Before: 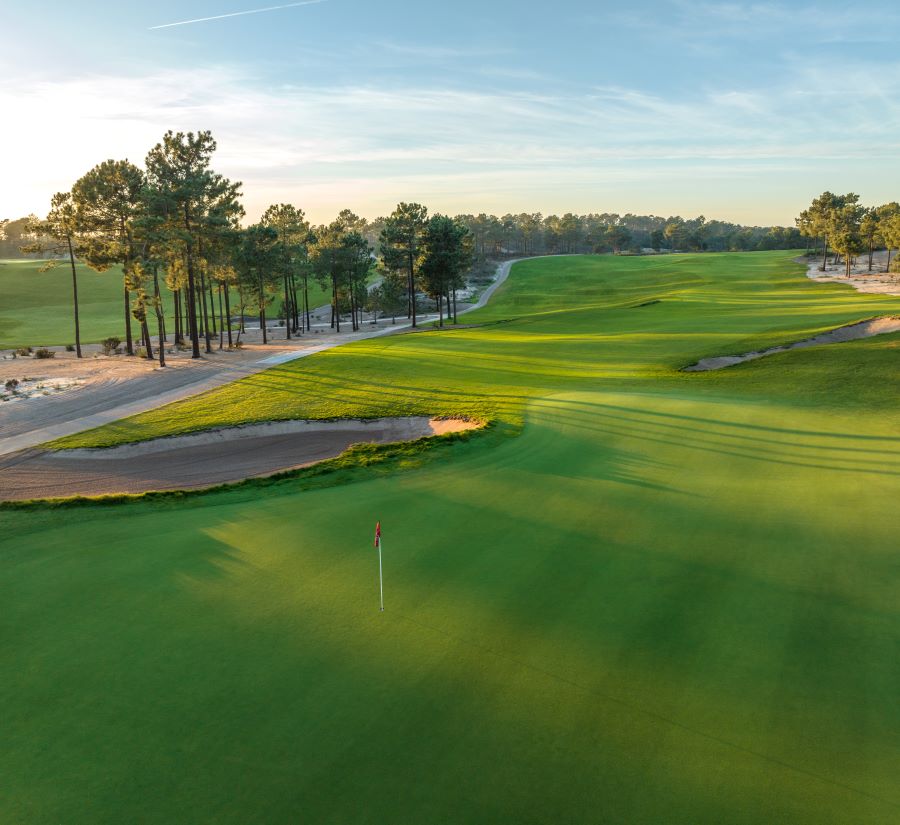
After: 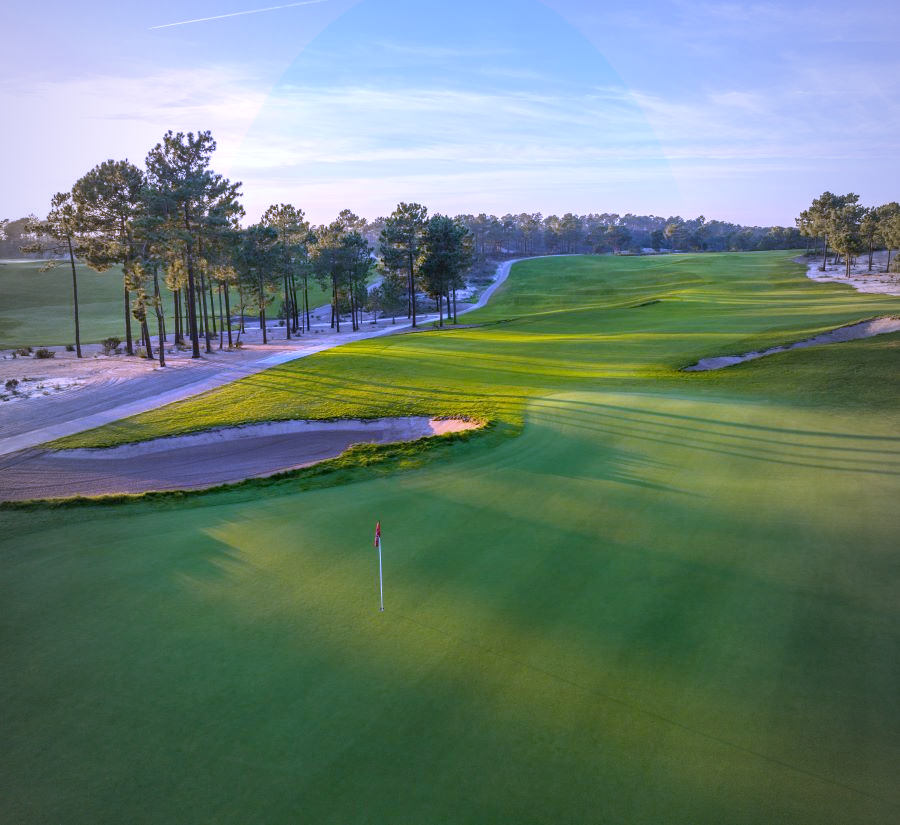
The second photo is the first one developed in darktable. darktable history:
vignetting: fall-off start 97%, fall-off radius 100%, width/height ratio 0.609, unbound false
white balance: red 0.98, blue 1.61
tone equalizer: on, module defaults
shadows and highlights: shadows 43.06, highlights 6.94
